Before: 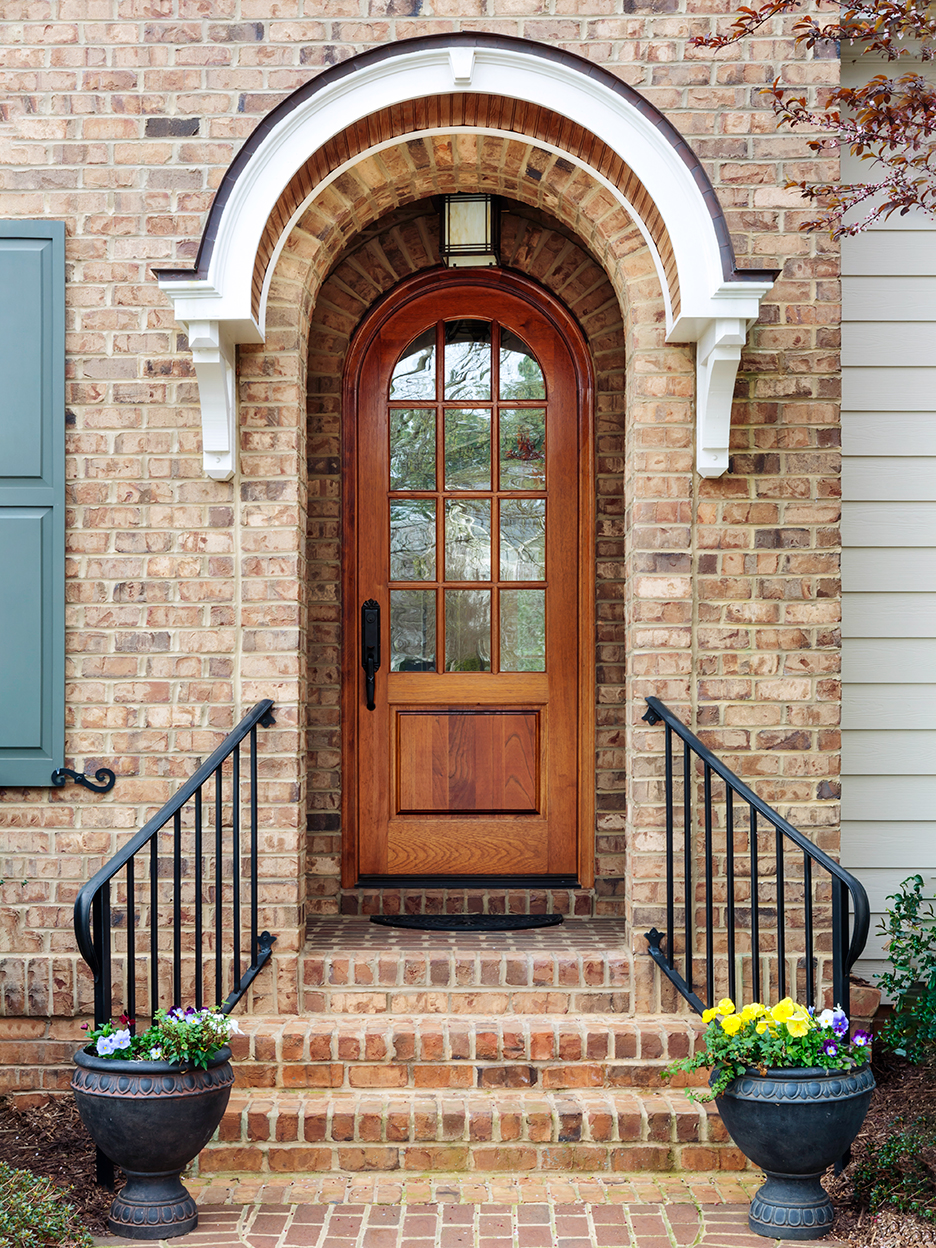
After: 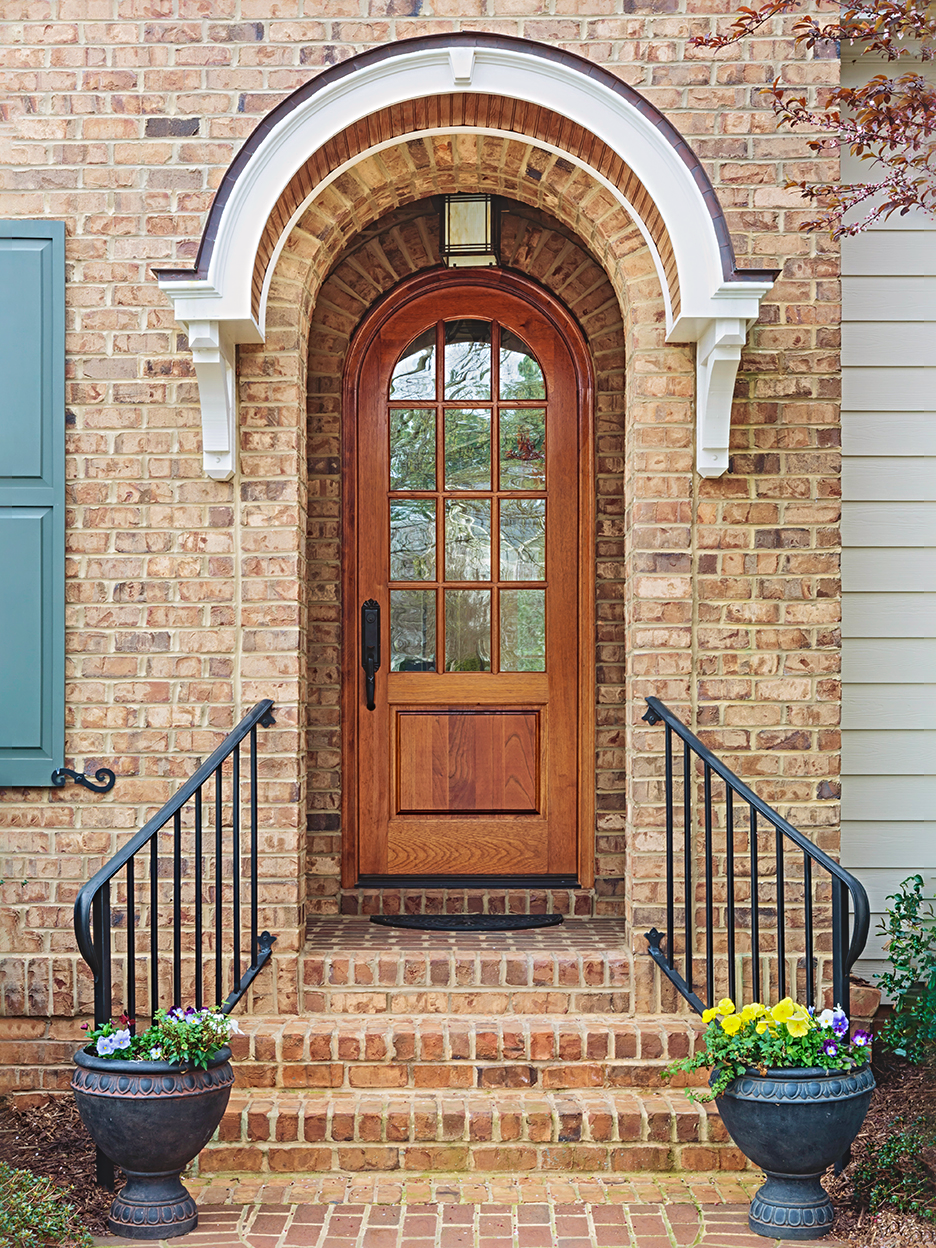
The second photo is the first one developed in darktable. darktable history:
sharpen: radius 4.902
velvia: on, module defaults
local contrast: highlights 49%, shadows 2%, detail 101%
contrast equalizer: octaves 7, y [[0.6 ×6], [0.55 ×6], [0 ×6], [0 ×6], [0 ×6]], mix -0.32
